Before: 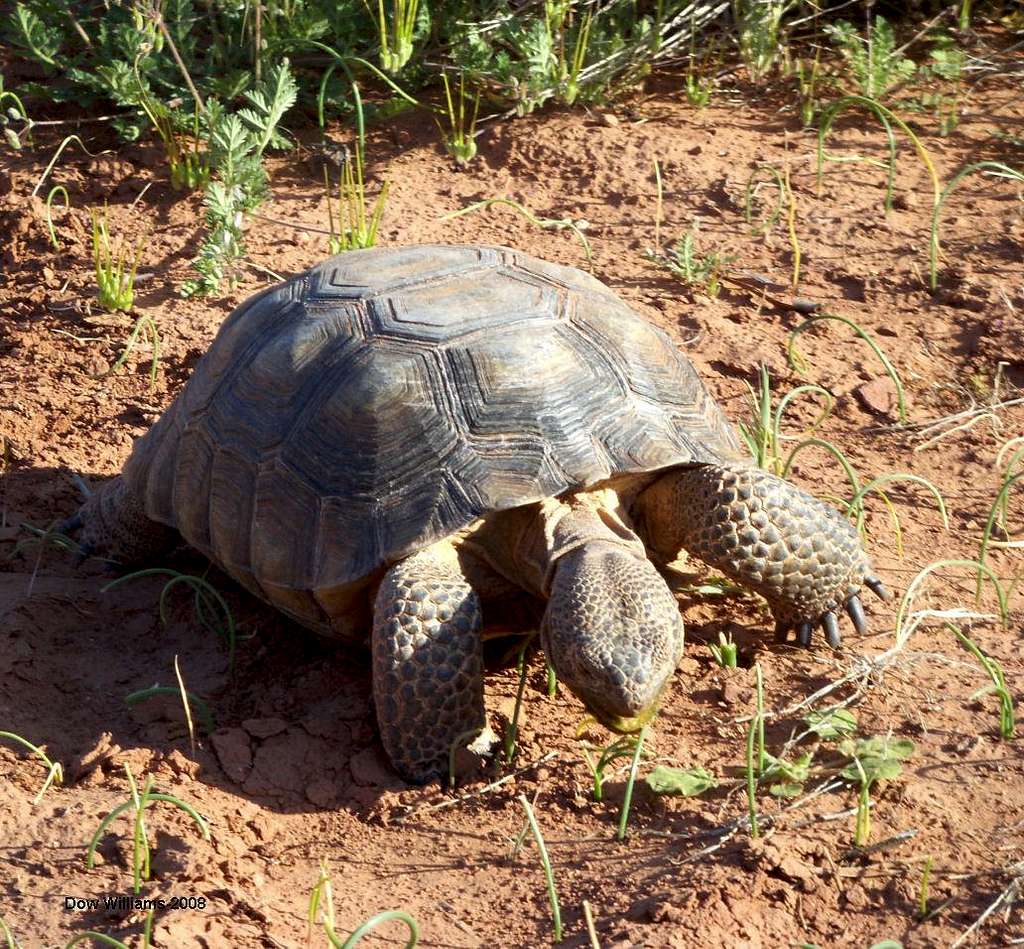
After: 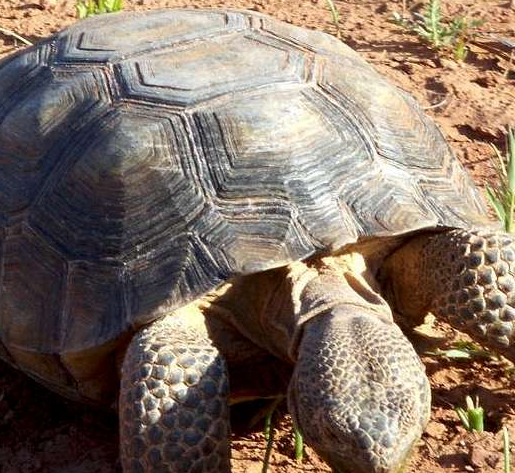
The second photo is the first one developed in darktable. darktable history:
crop: left 24.785%, top 24.873%, right 24.899%, bottom 25.226%
